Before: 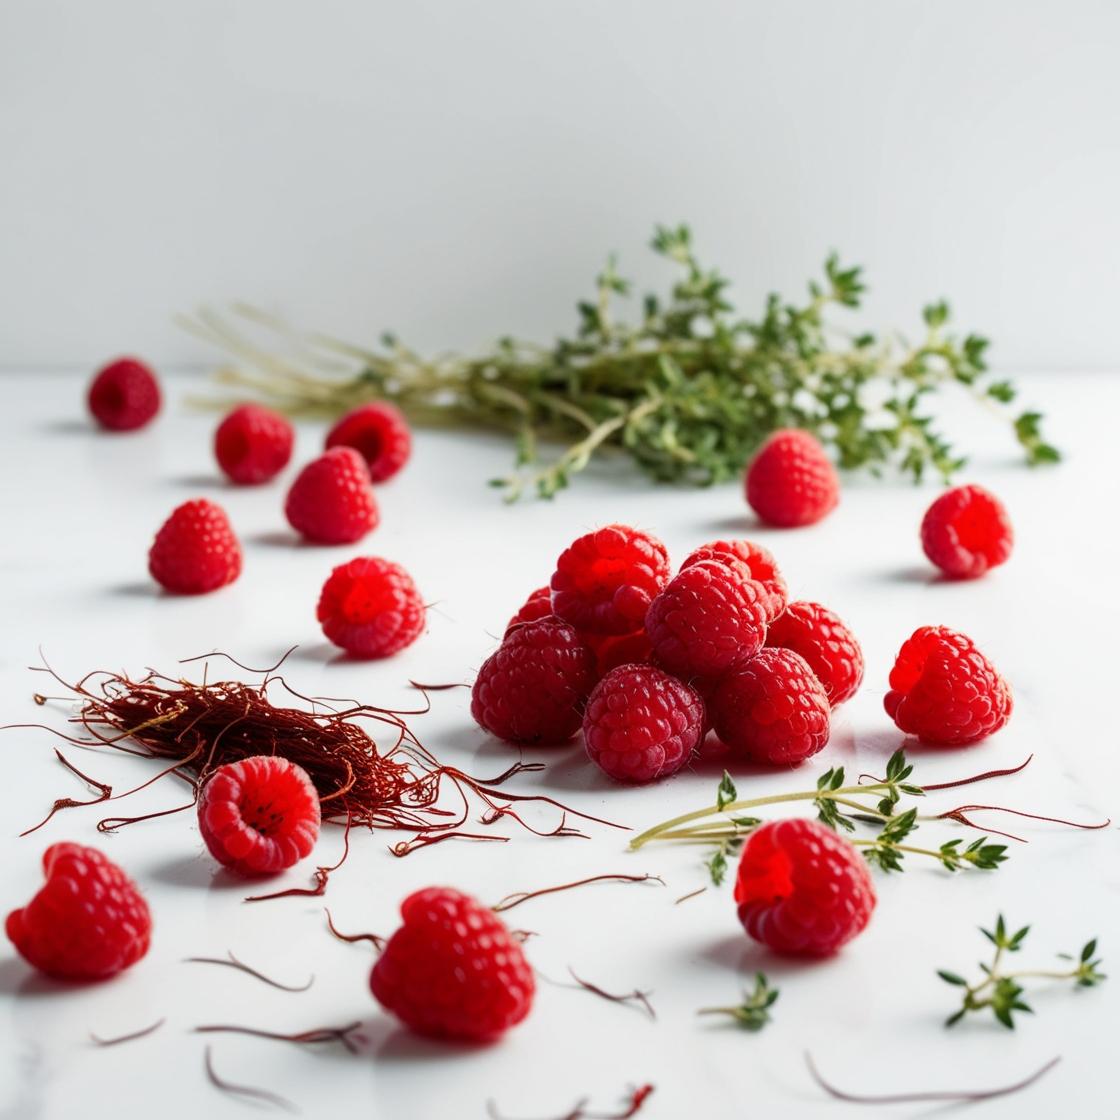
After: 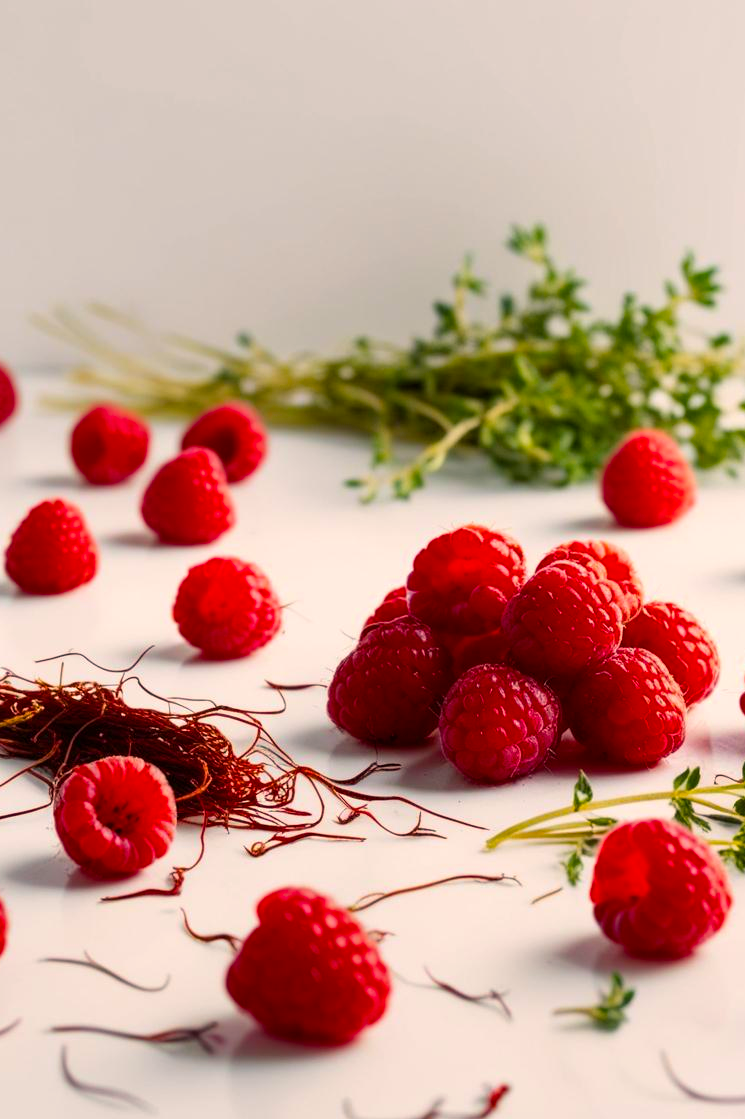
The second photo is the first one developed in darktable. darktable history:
color balance rgb: highlights gain › chroma 3.039%, highlights gain › hue 54.41°, linear chroma grading › shadows -8.316%, linear chroma grading › global chroma 9.994%, perceptual saturation grading › global saturation 29.506%, global vibrance 20%
crop and rotate: left 12.91%, right 20.552%
